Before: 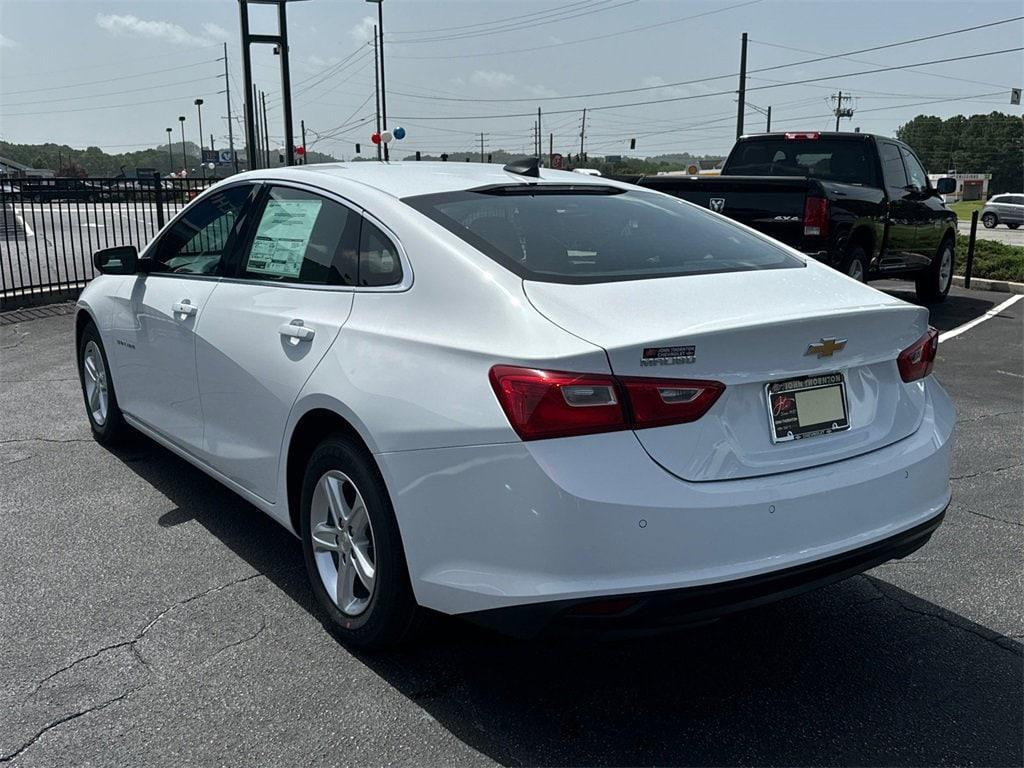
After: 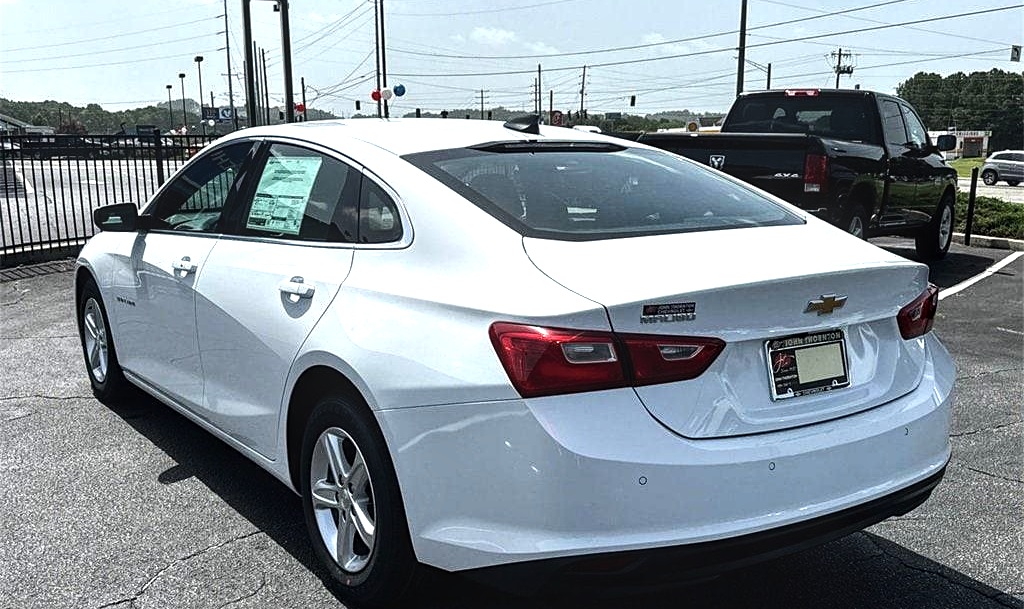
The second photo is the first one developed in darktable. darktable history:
local contrast: on, module defaults
exposure: exposure 0.3 EV, compensate highlight preservation false
sharpen: amount 0.2
crop and rotate: top 5.667%, bottom 14.937%
tone equalizer: -8 EV -0.75 EV, -7 EV -0.7 EV, -6 EV -0.6 EV, -5 EV -0.4 EV, -3 EV 0.4 EV, -2 EV 0.6 EV, -1 EV 0.7 EV, +0 EV 0.75 EV, edges refinement/feathering 500, mask exposure compensation -1.57 EV, preserve details no
